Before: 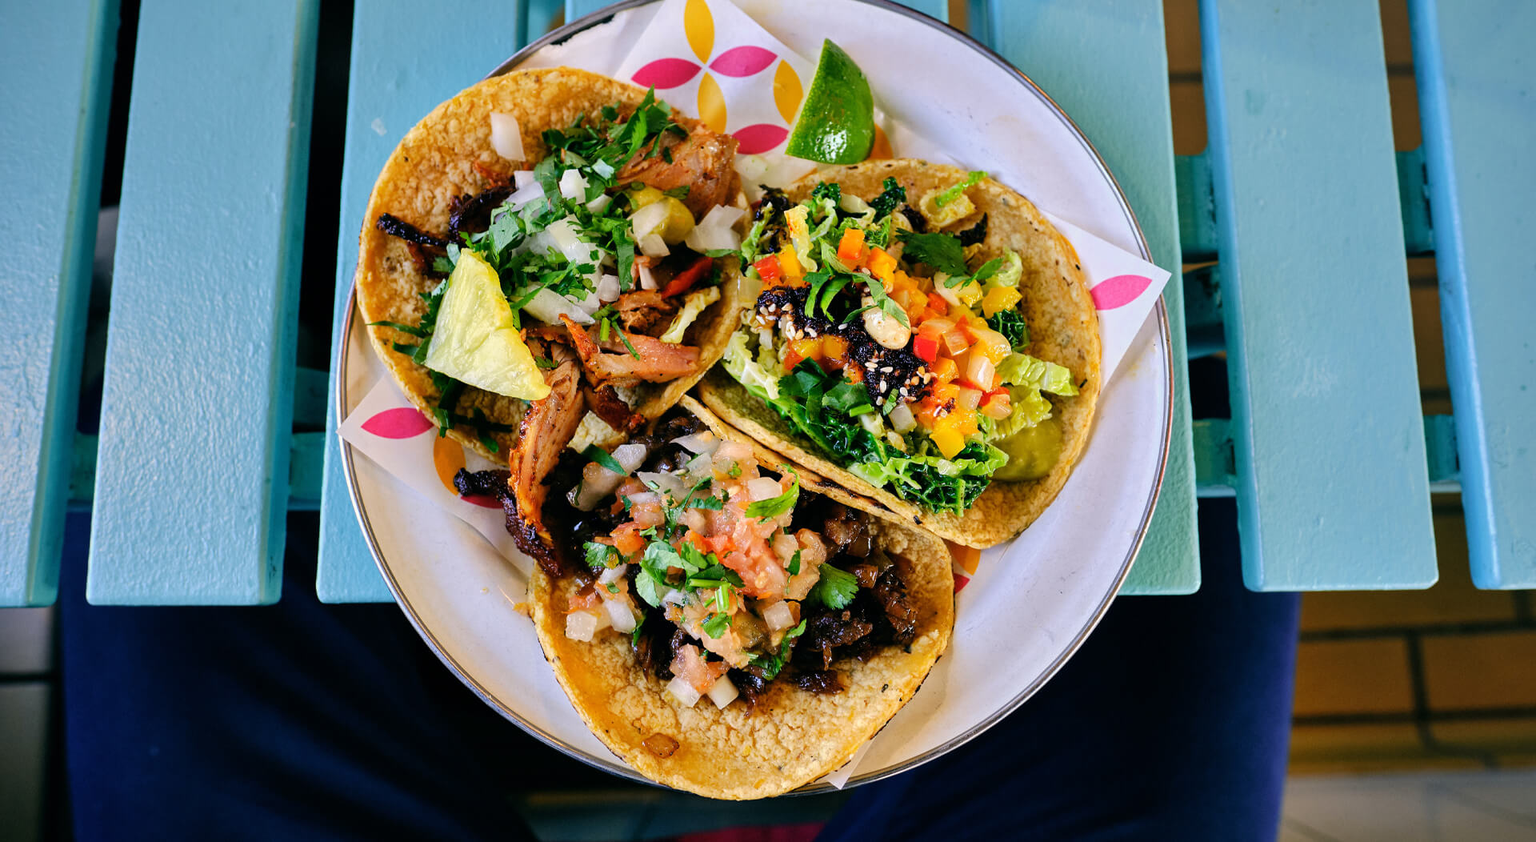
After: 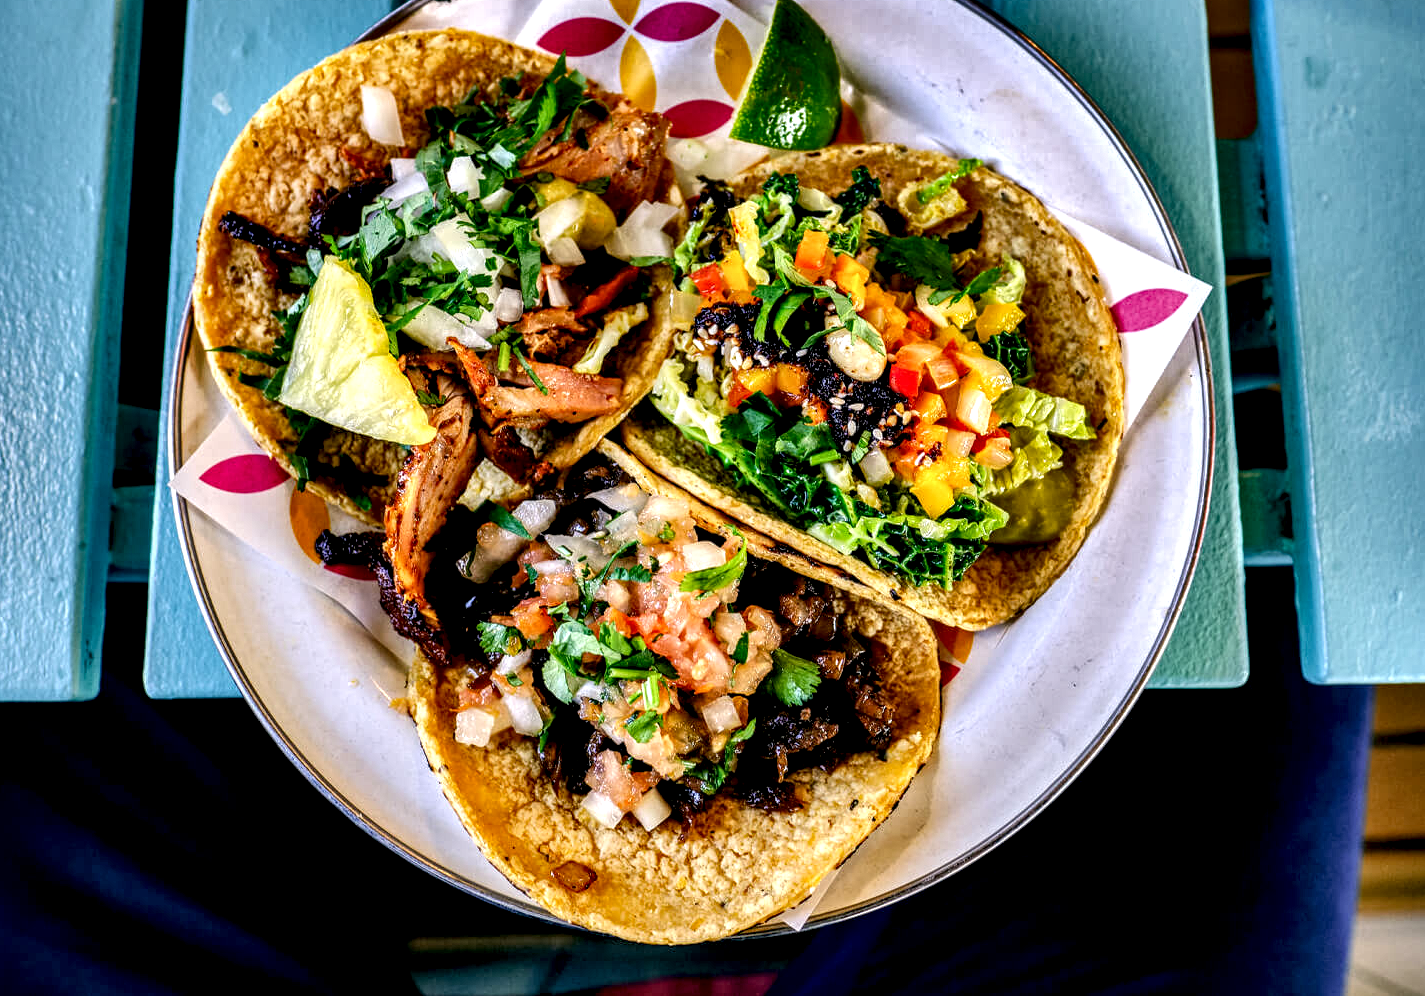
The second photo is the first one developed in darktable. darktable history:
exposure: black level correction 0.005, exposure 0.286 EV, compensate highlight preservation false
local contrast: highlights 20%, detail 197%
shadows and highlights: shadows 20.91, highlights -82.73, soften with gaussian
crop and rotate: left 13.15%, top 5.251%, right 12.609%
